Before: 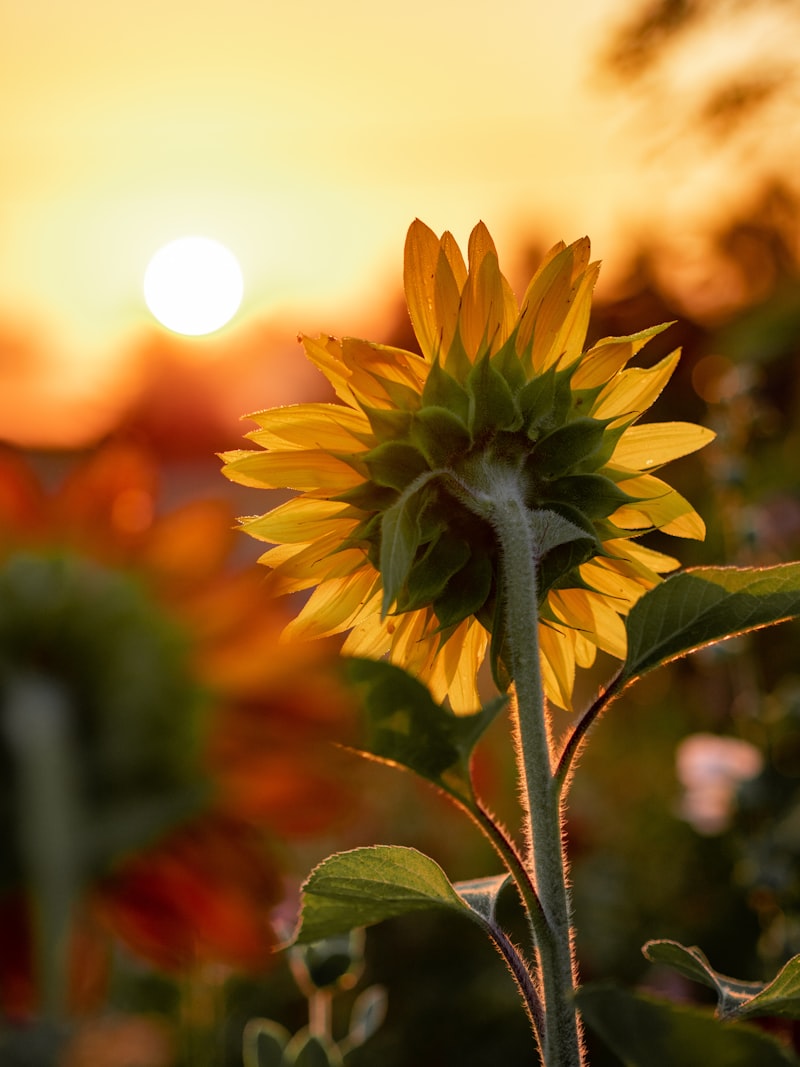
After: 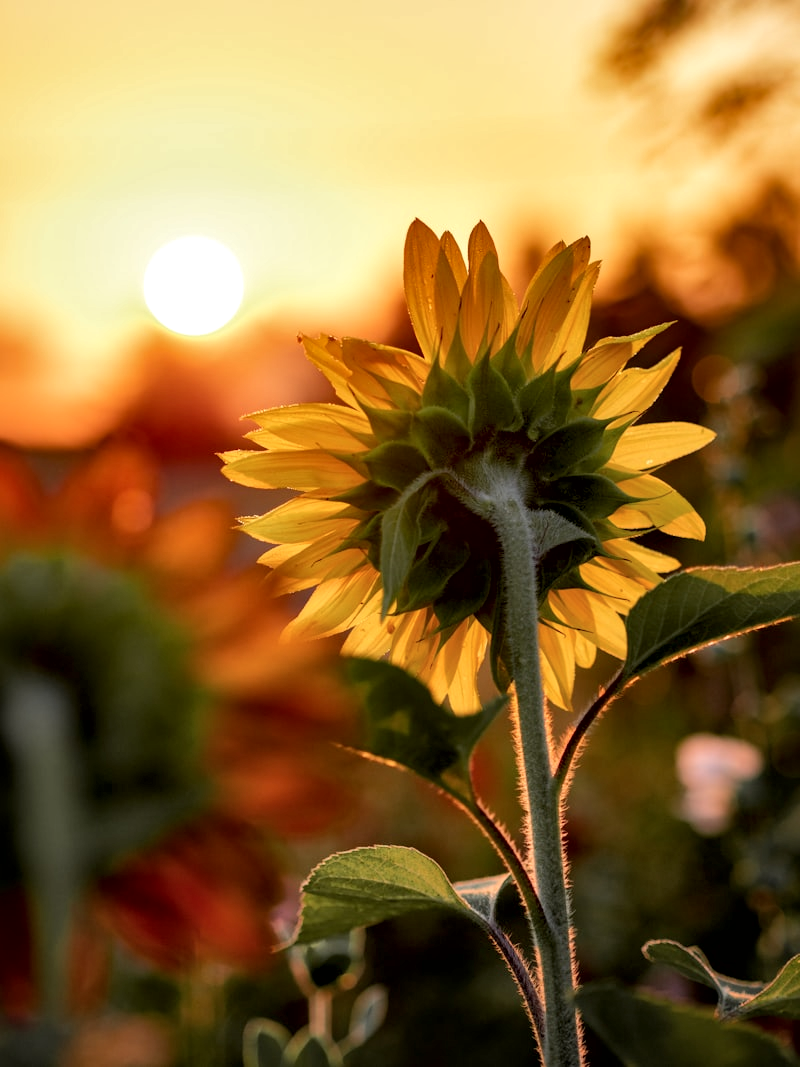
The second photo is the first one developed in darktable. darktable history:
local contrast: mode bilateral grid, contrast 25, coarseness 60, detail 152%, midtone range 0.2
